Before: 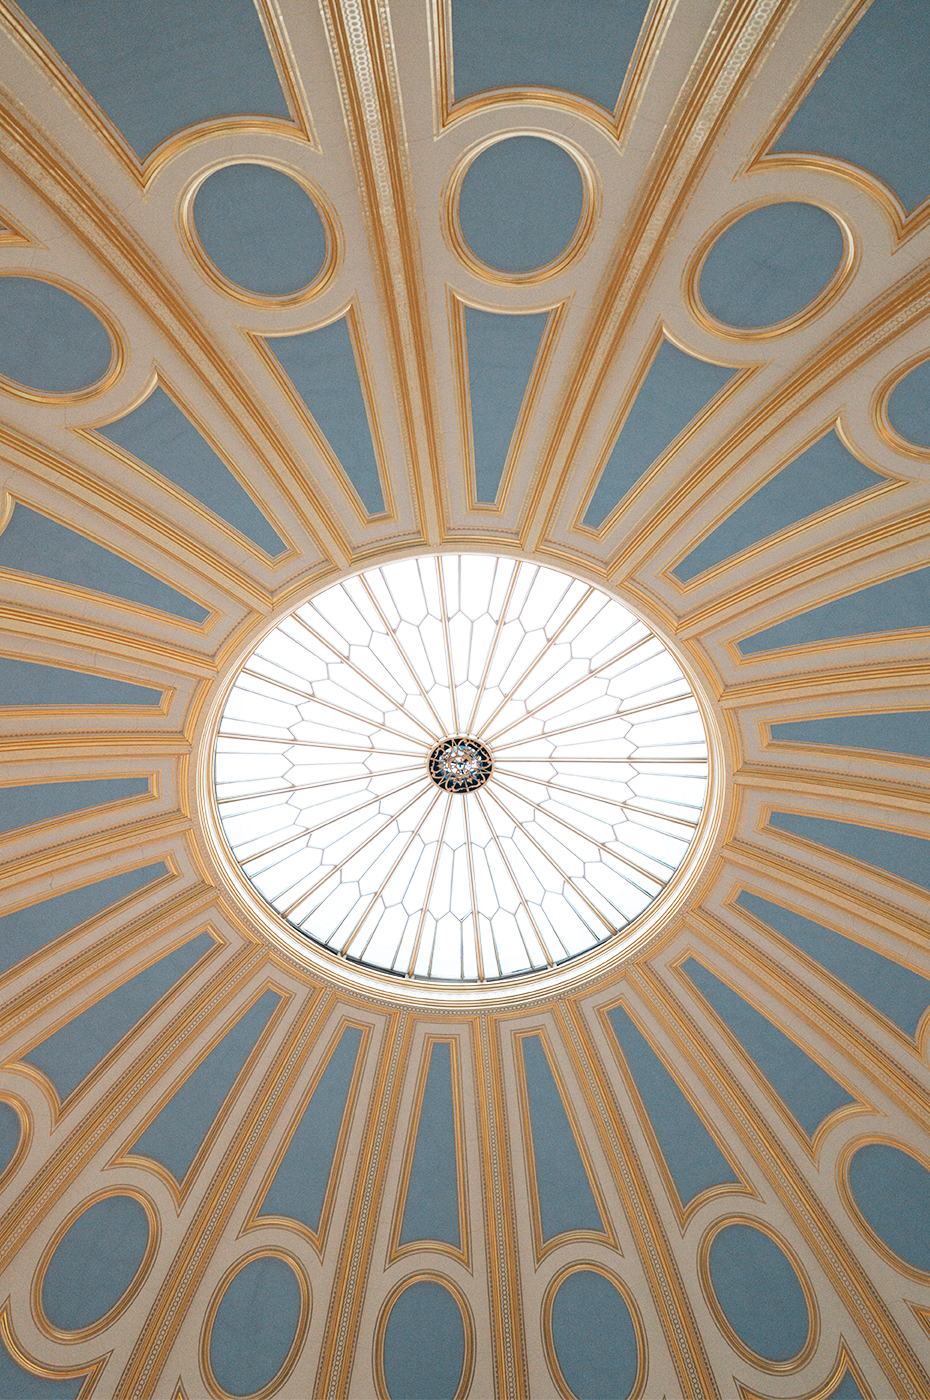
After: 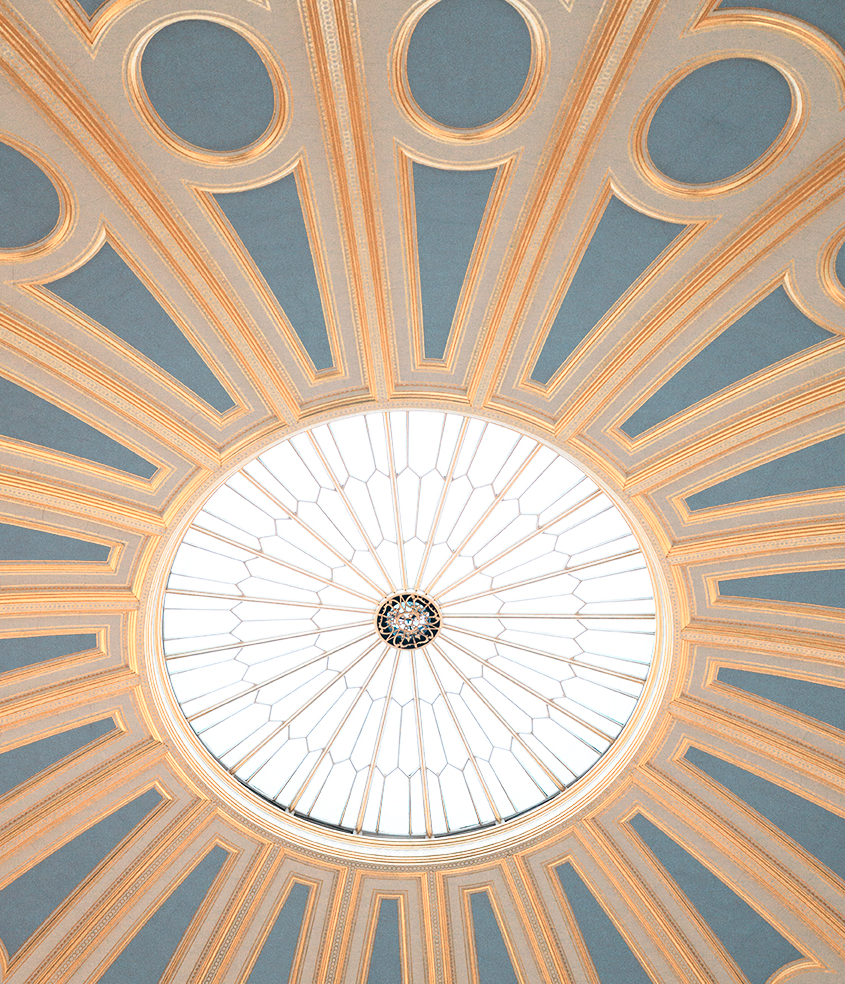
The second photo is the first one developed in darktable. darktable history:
color zones: curves: ch0 [(0.018, 0.548) (0.197, 0.654) (0.425, 0.447) (0.605, 0.658) (0.732, 0.579)]; ch1 [(0.105, 0.531) (0.224, 0.531) (0.386, 0.39) (0.618, 0.456) (0.732, 0.456) (0.956, 0.421)]; ch2 [(0.039, 0.583) (0.215, 0.465) (0.399, 0.544) (0.465, 0.548) (0.614, 0.447) (0.724, 0.43) (0.882, 0.623) (0.956, 0.632)]
crop: left 5.596%, top 10.314%, right 3.534%, bottom 19.395%
tone equalizer: on, module defaults
